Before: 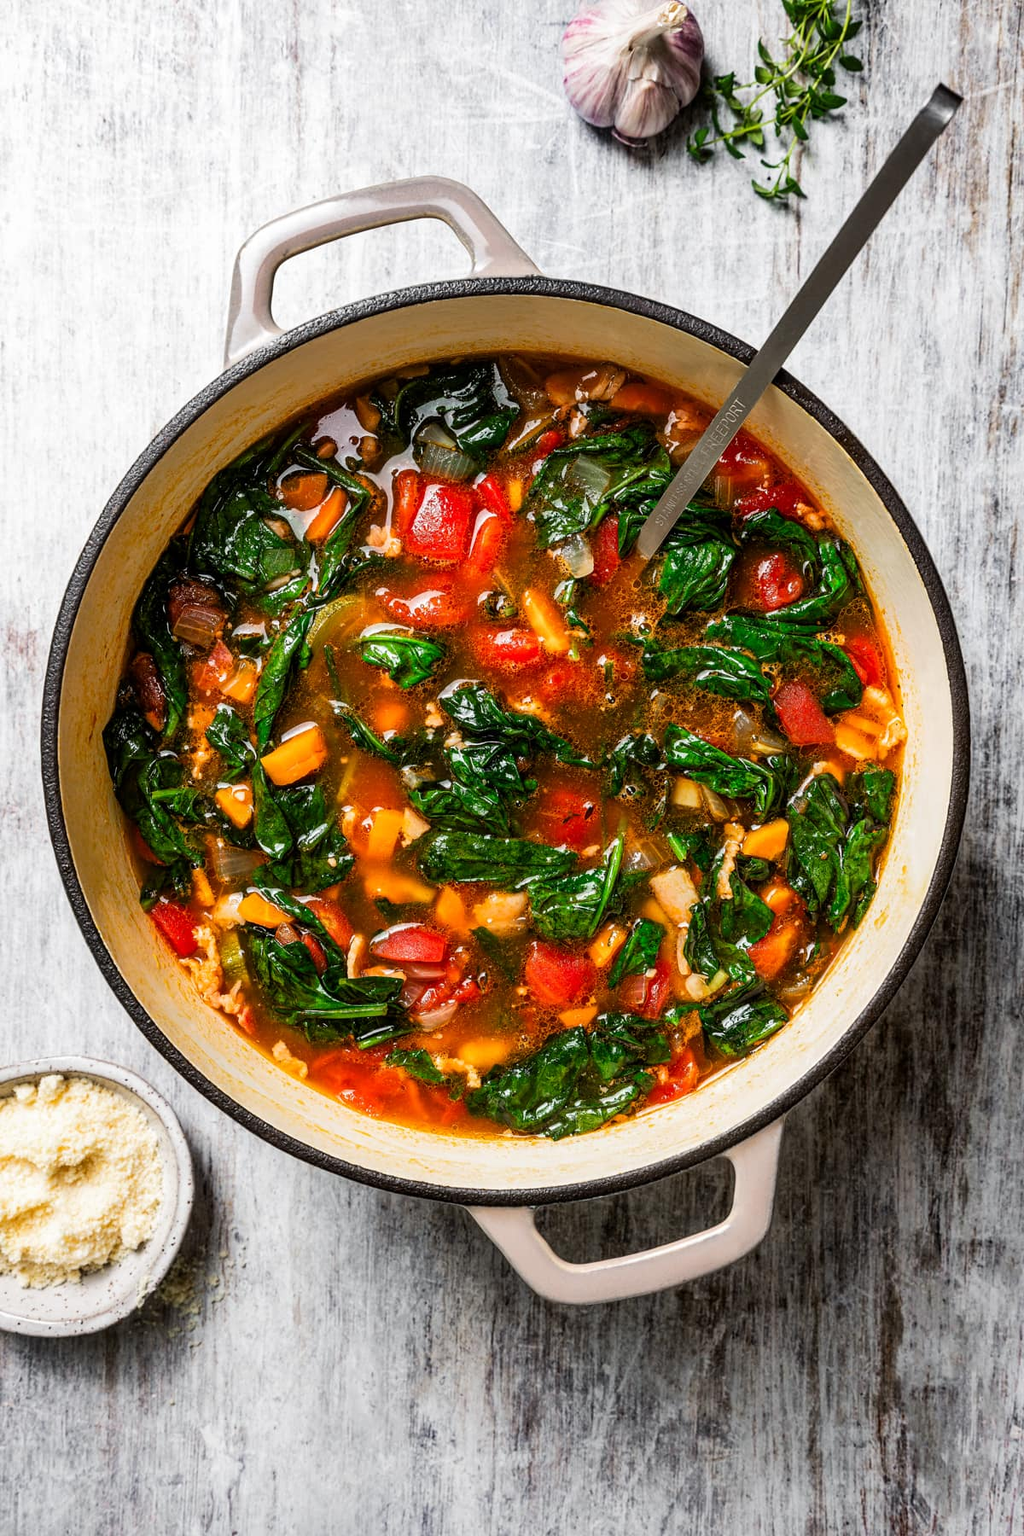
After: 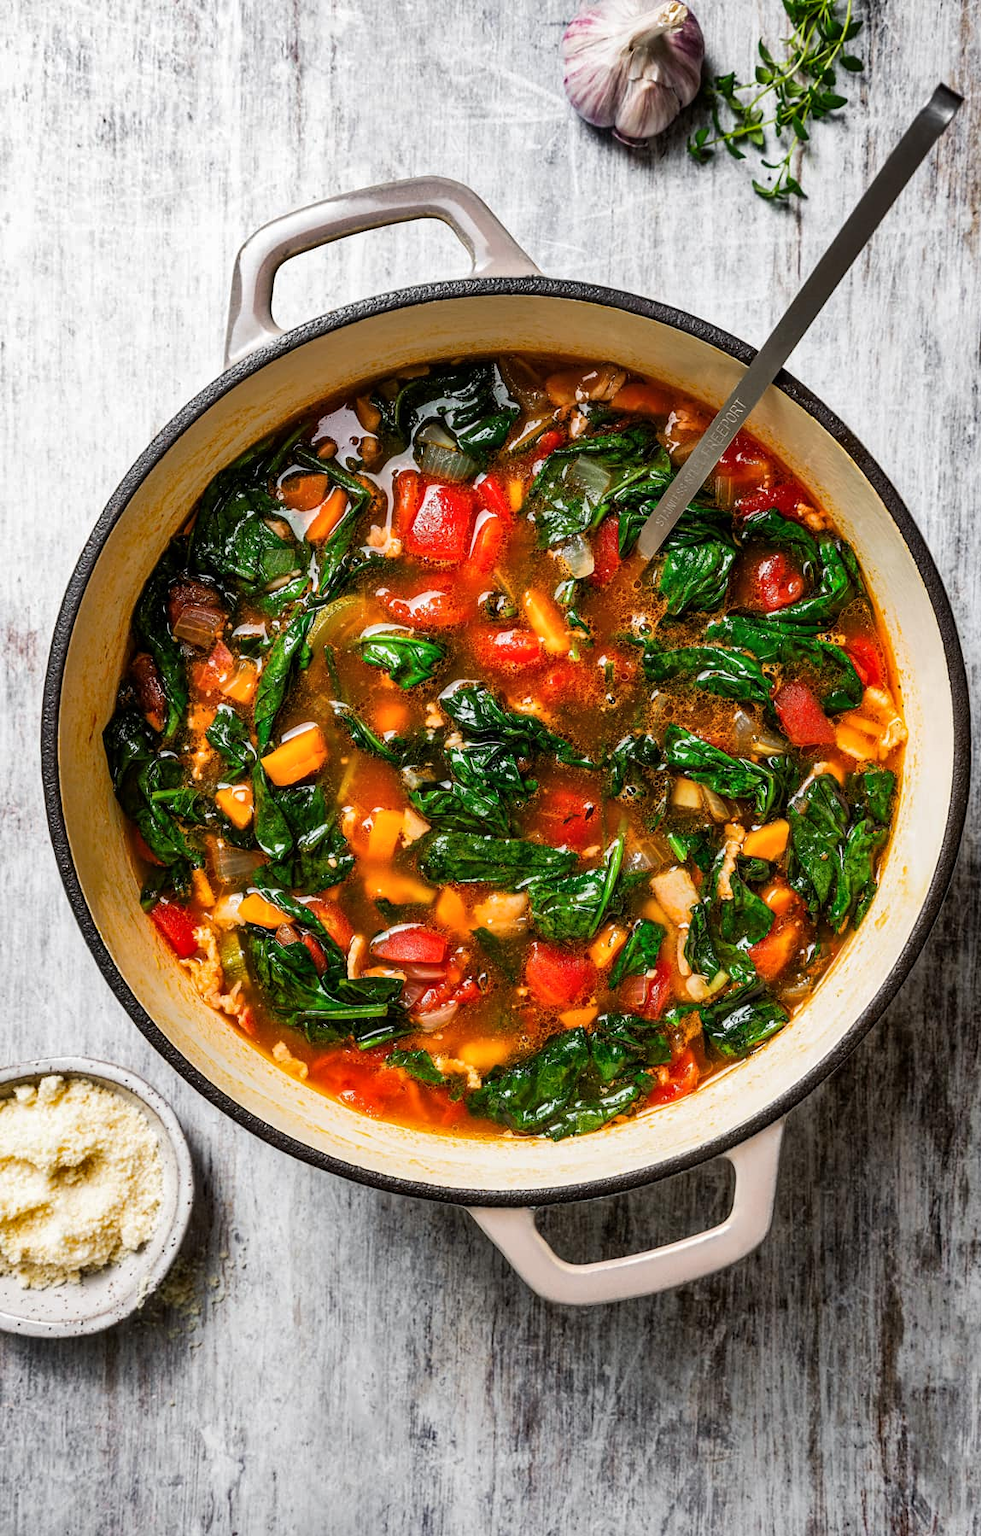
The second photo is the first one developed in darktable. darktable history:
shadows and highlights: soften with gaussian
crop: right 4.217%, bottom 0.026%
